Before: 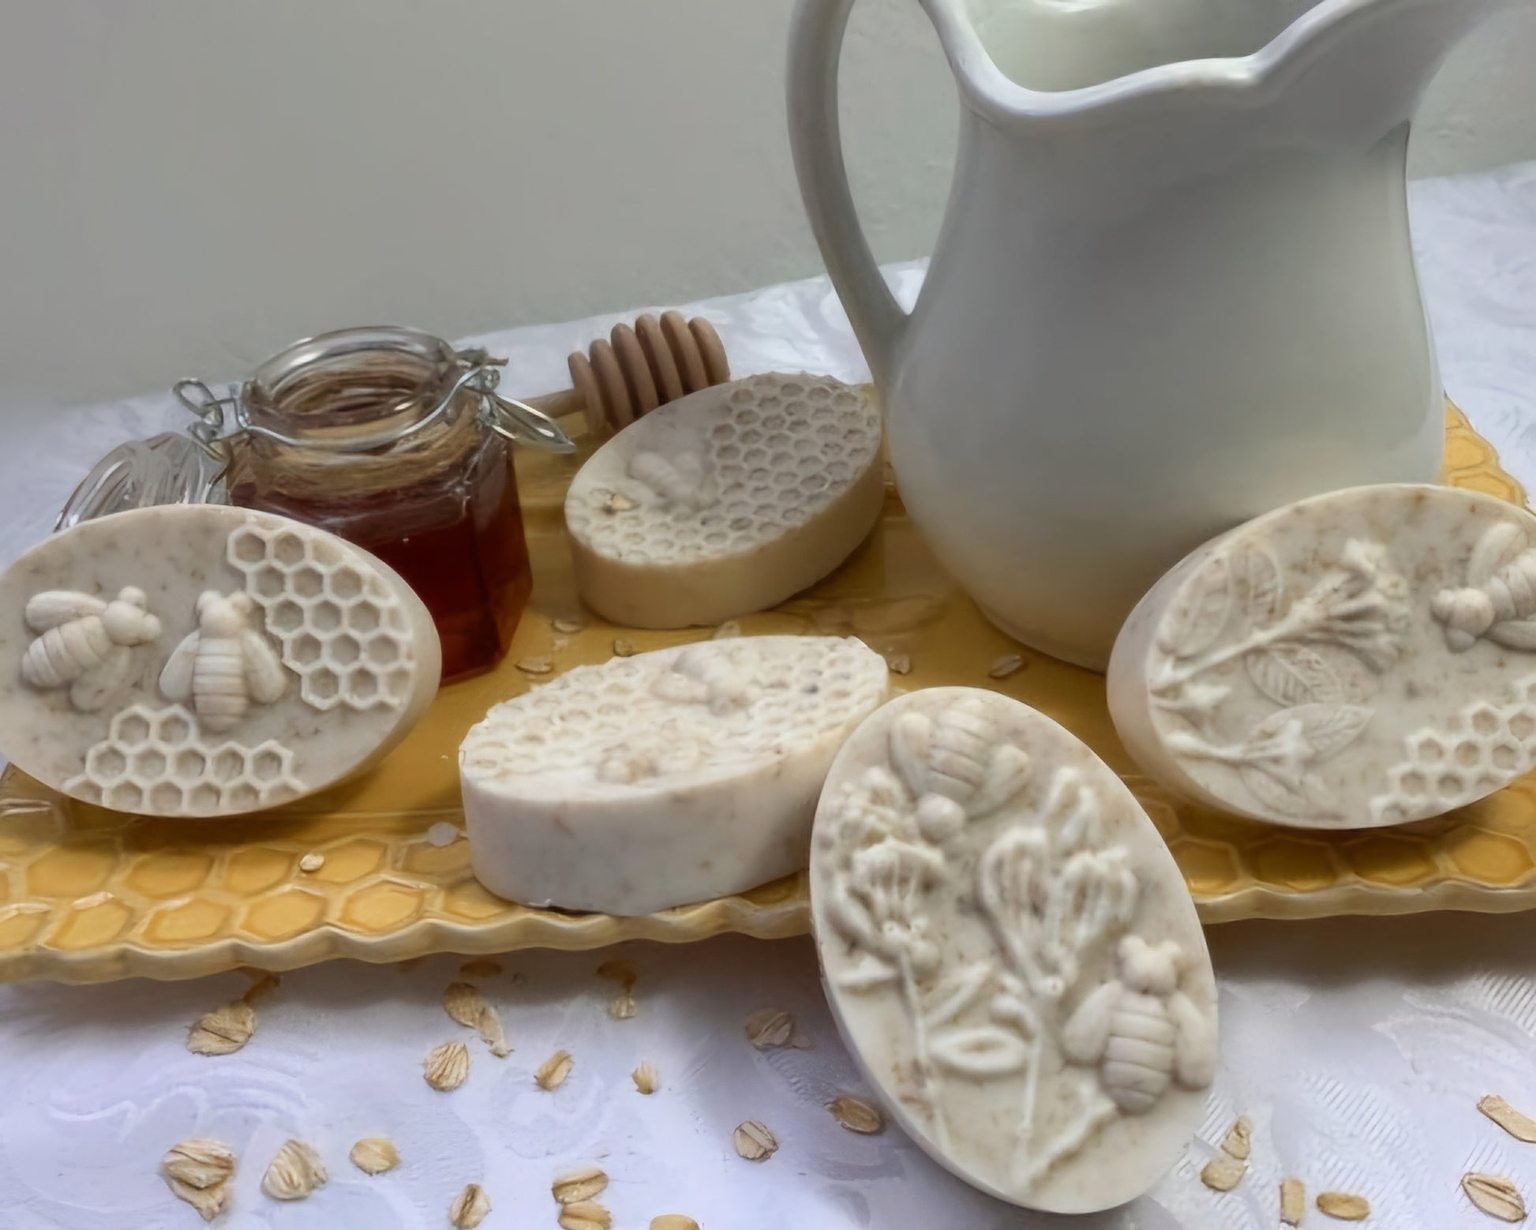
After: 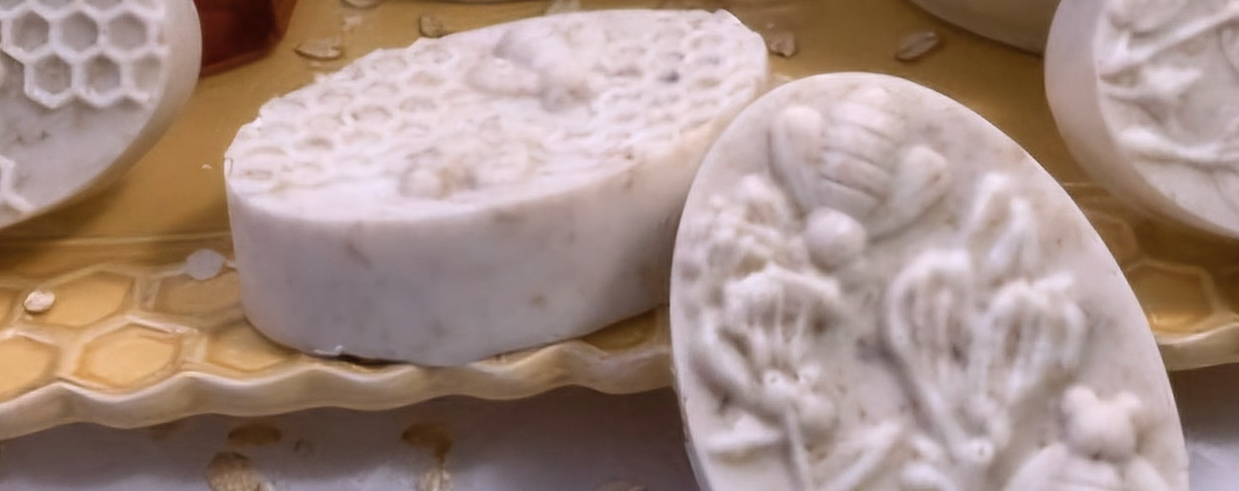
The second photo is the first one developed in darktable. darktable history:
crop: left 18.091%, top 51.13%, right 17.525%, bottom 16.85%
rotate and perspective: rotation -0.45°, automatic cropping original format, crop left 0.008, crop right 0.992, crop top 0.012, crop bottom 0.988
tone equalizer: on, module defaults
white balance: red 1.066, blue 1.119
contrast brightness saturation: saturation -0.17
